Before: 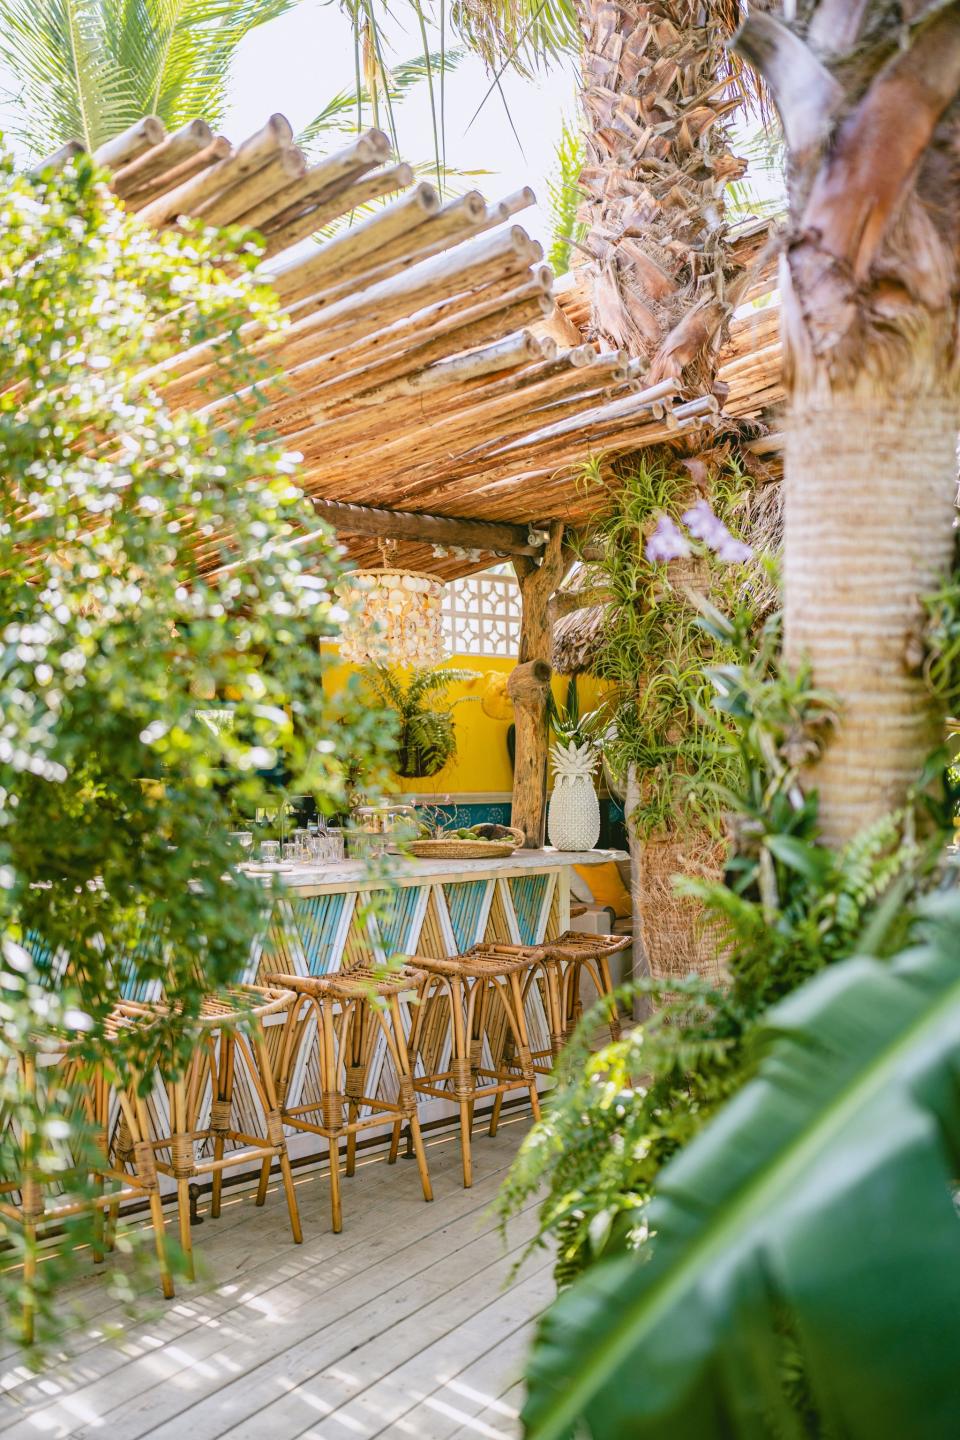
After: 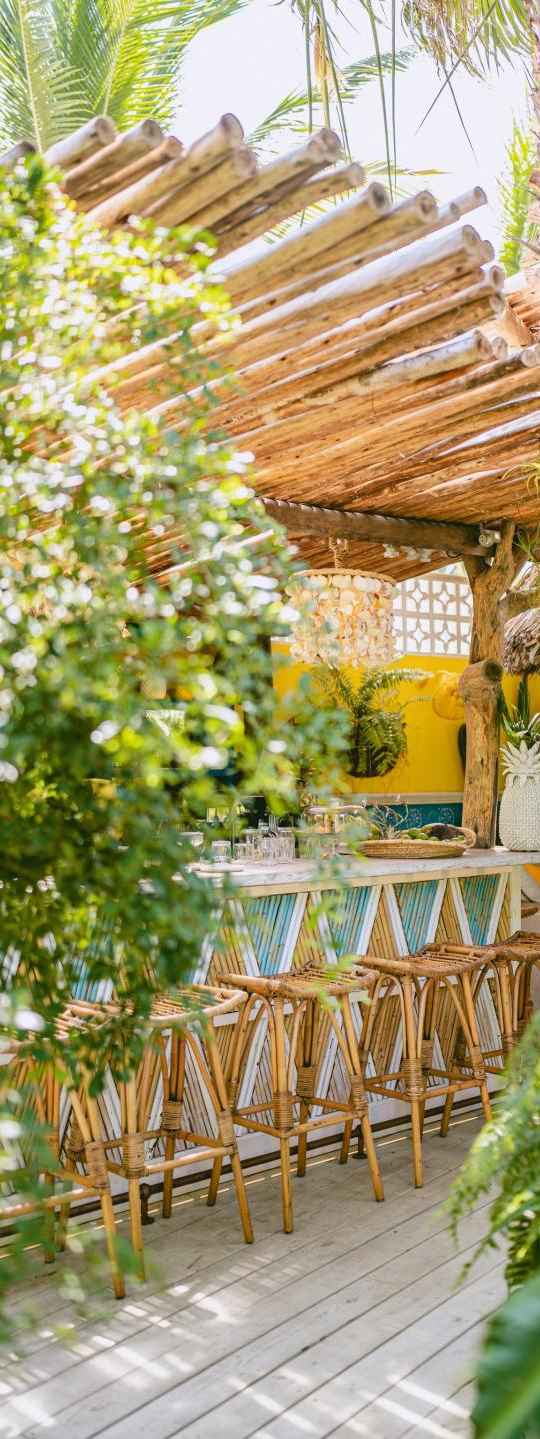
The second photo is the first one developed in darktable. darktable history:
crop: left 5.114%, right 38.589%
sharpen: radius 2.883, amount 0.868, threshold 47.523
